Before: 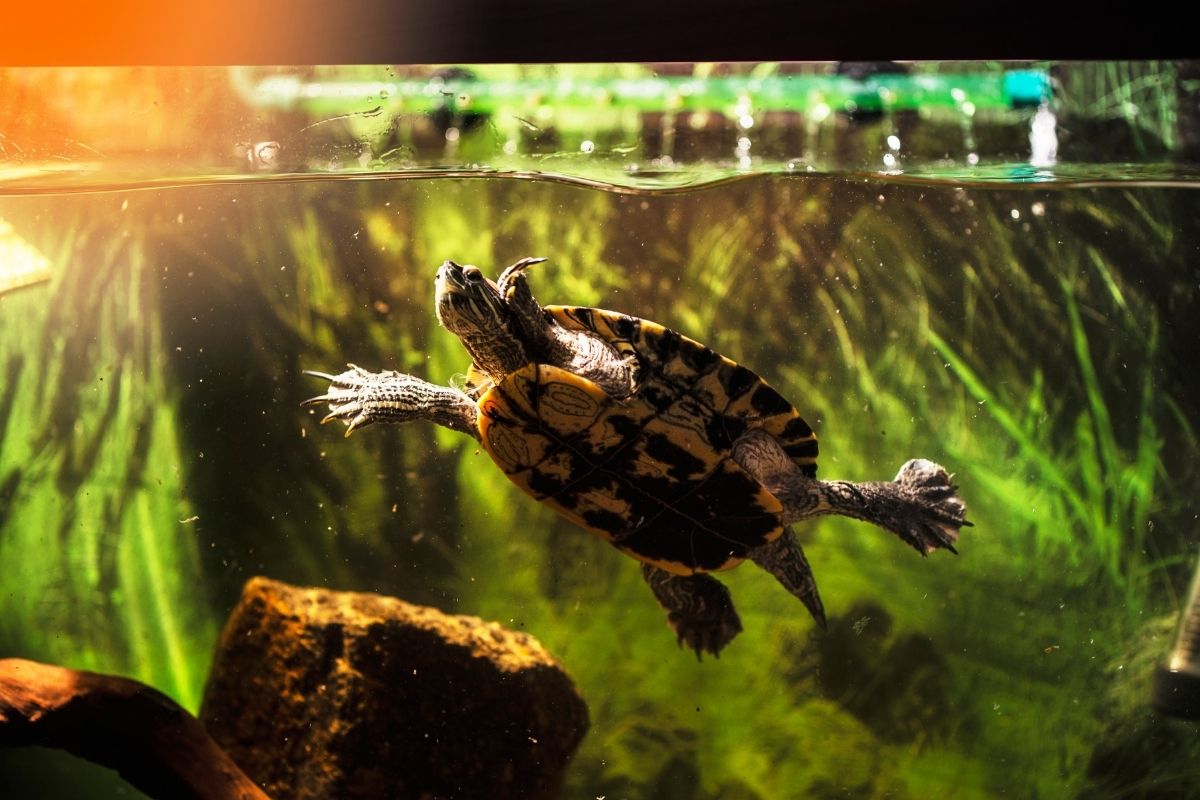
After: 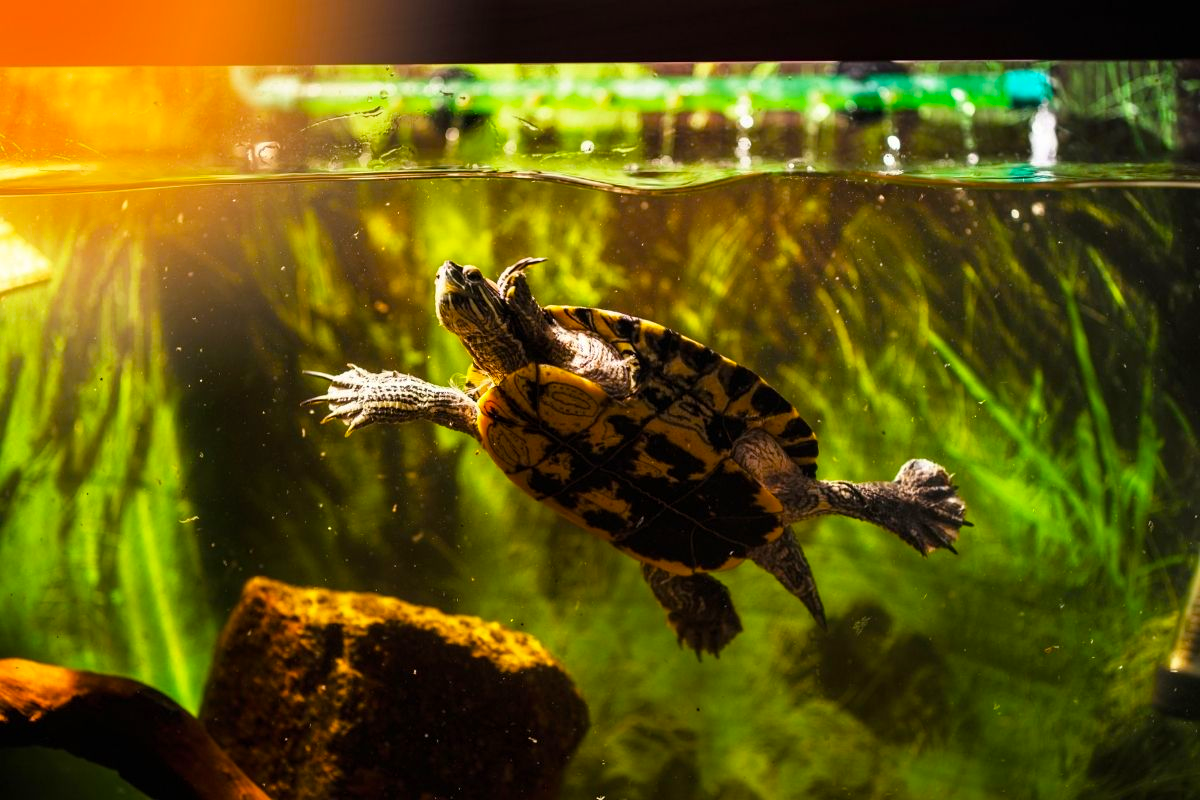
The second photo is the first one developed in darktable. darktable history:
color balance rgb: perceptual saturation grading › global saturation 30%, global vibrance 20%
white balance: red 1, blue 1
